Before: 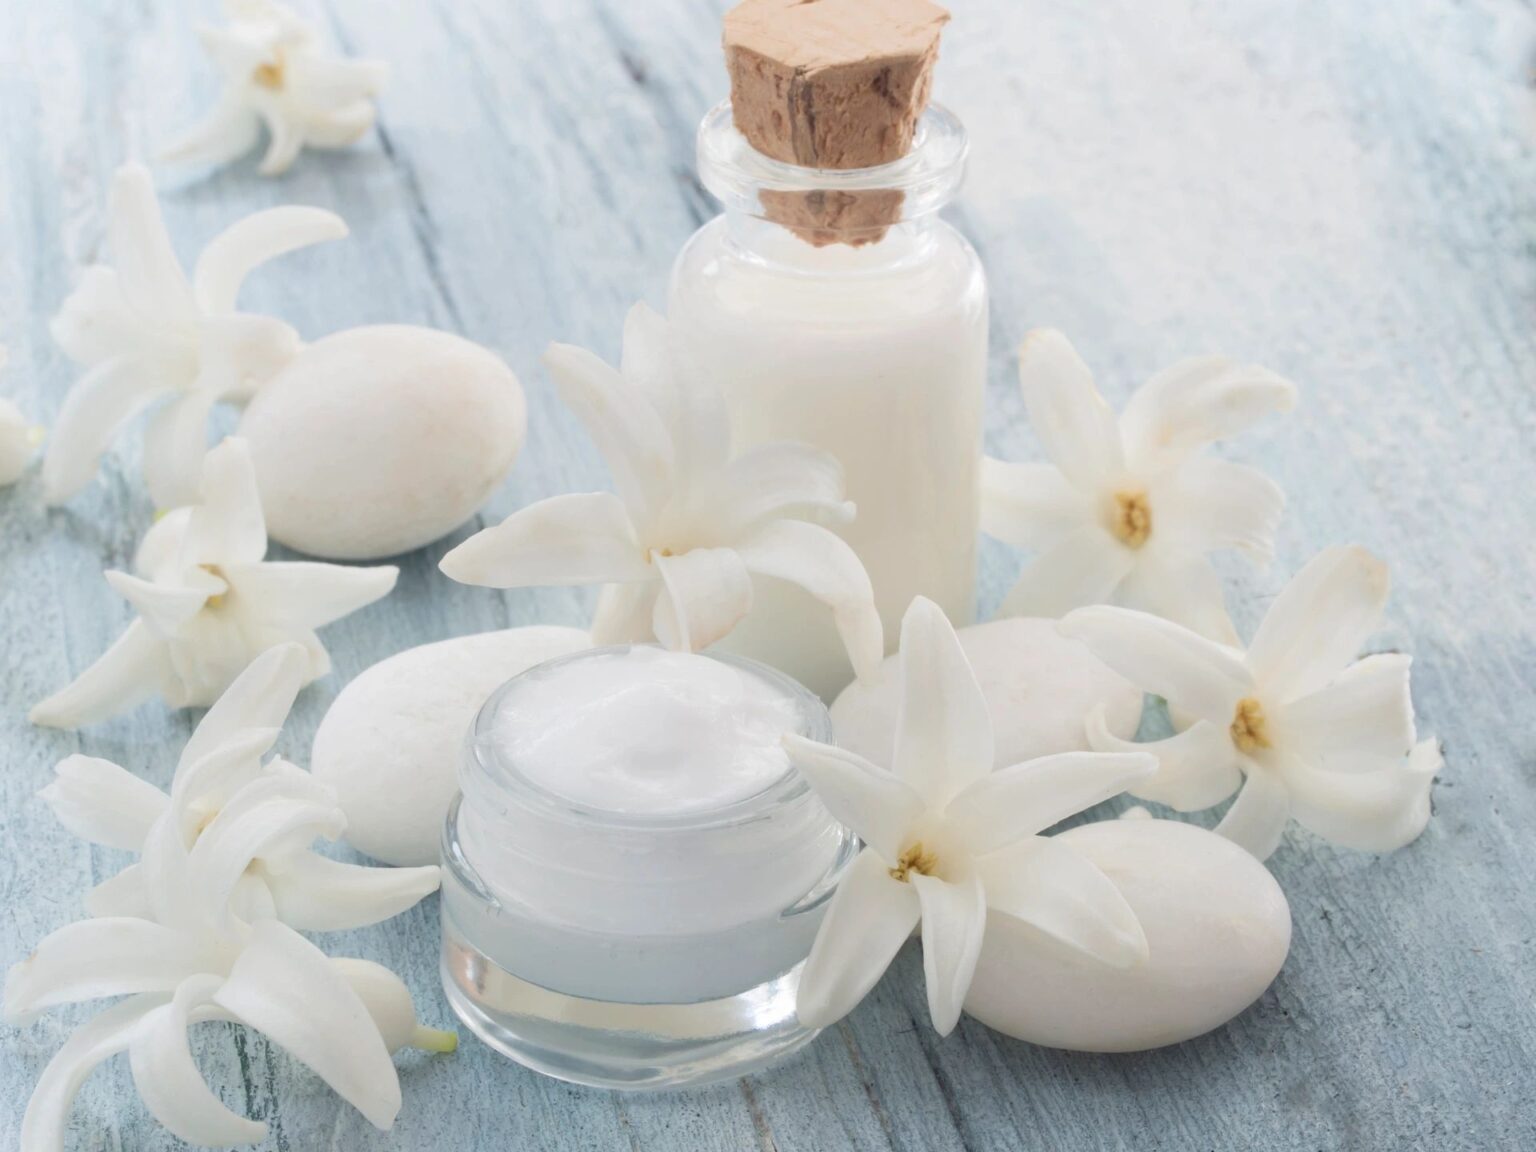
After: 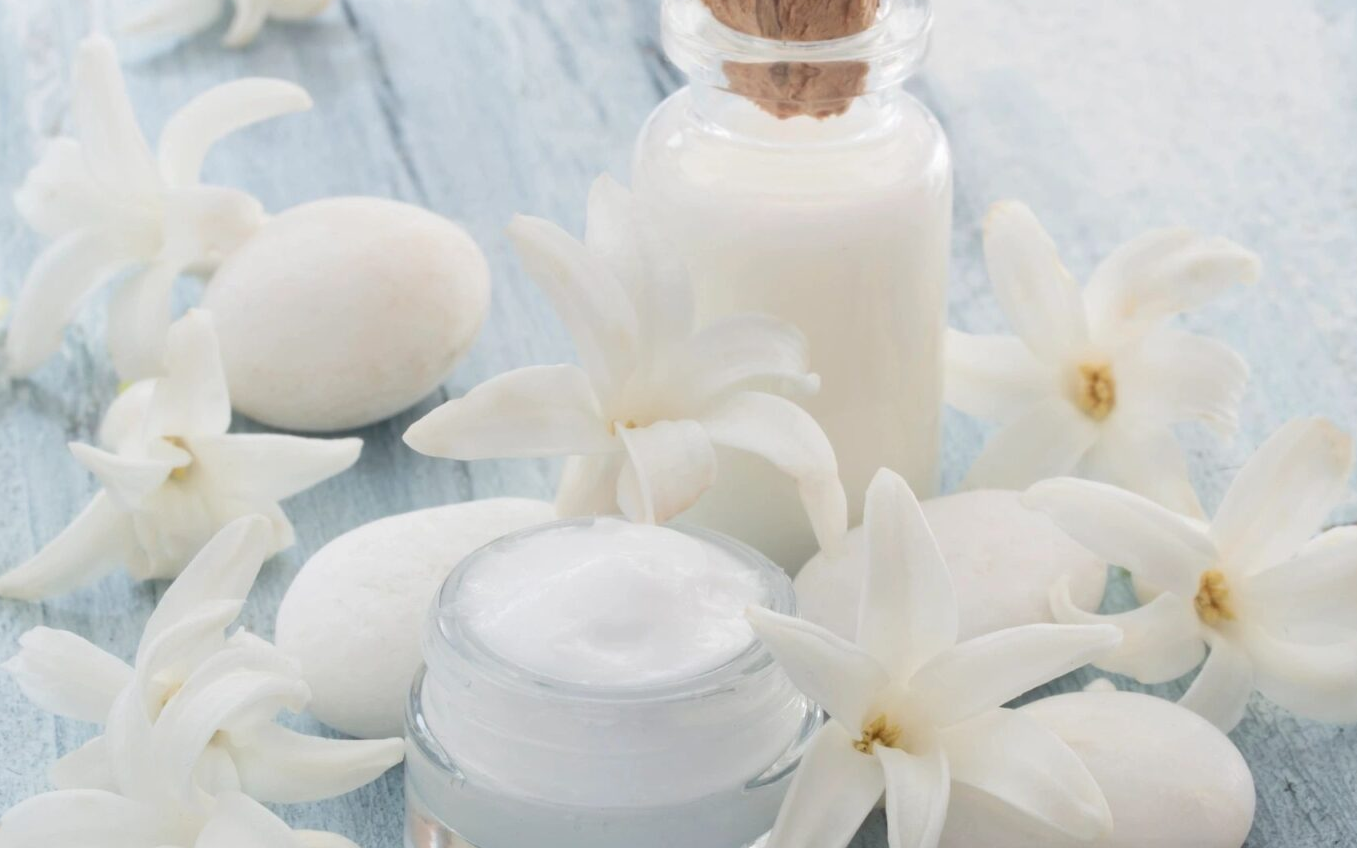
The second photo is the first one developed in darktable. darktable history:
crop and rotate: left 2.369%, top 11.178%, right 9.254%, bottom 15.182%
